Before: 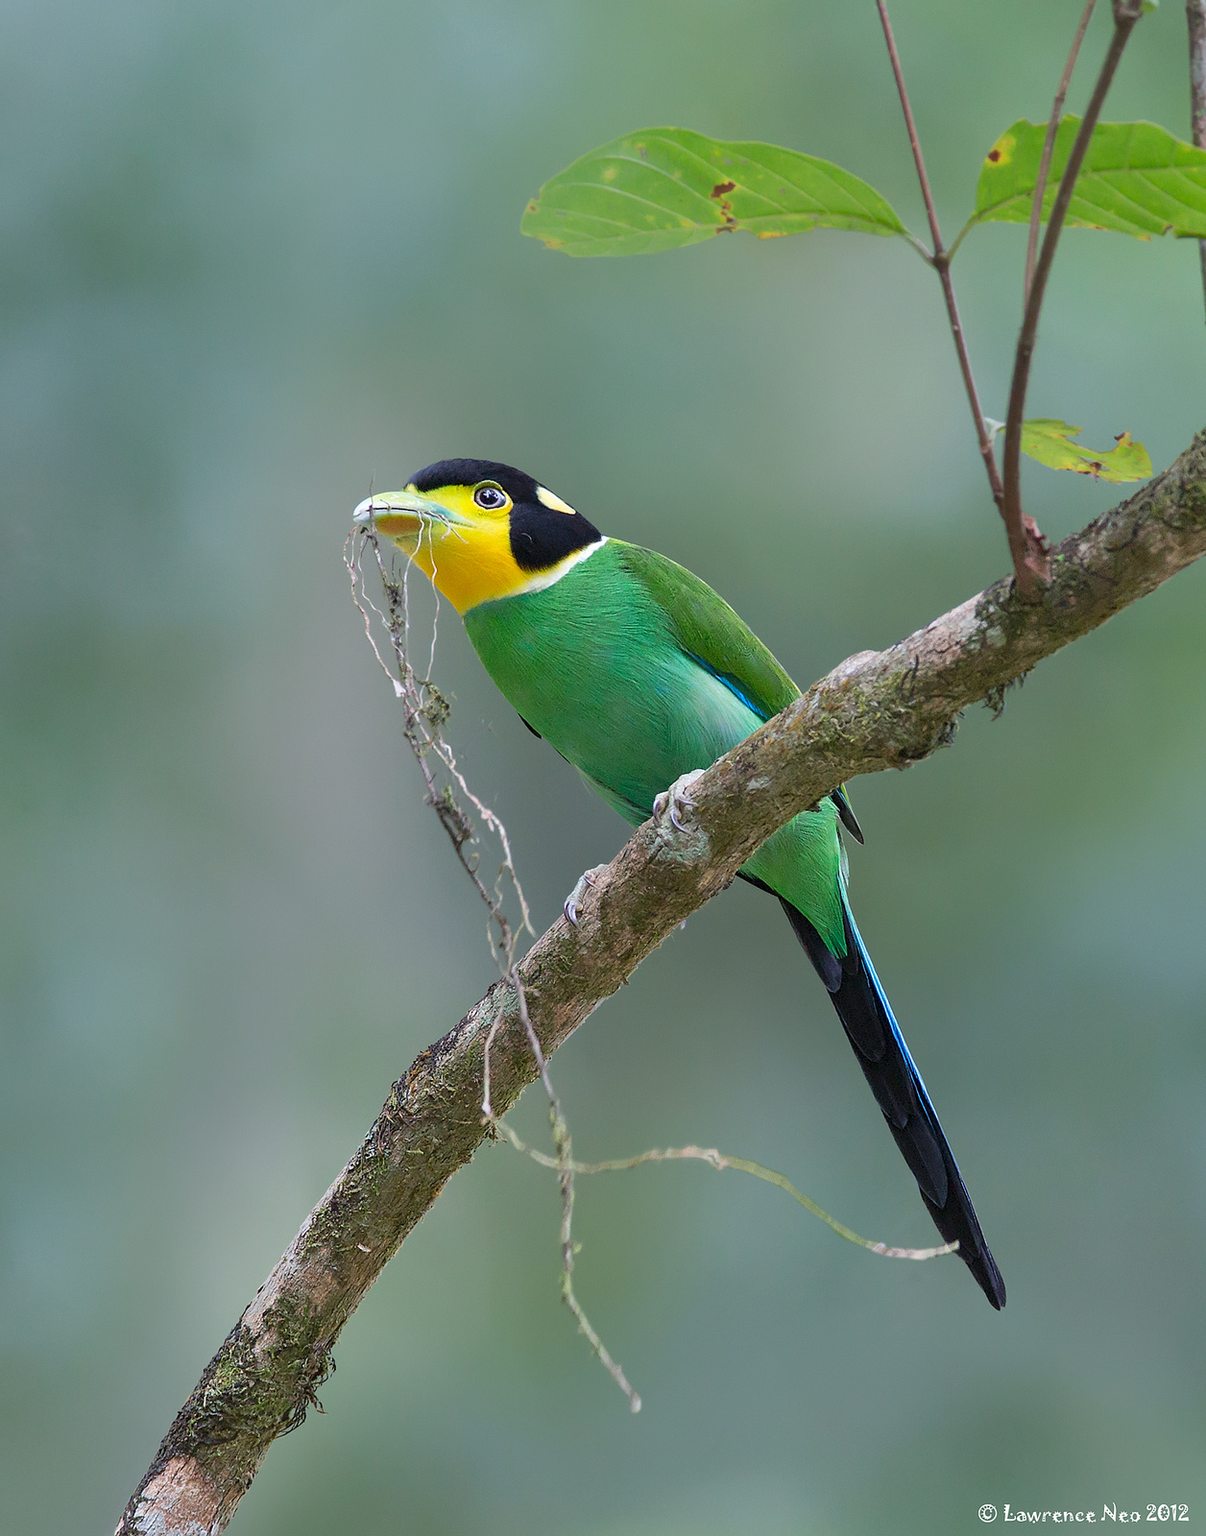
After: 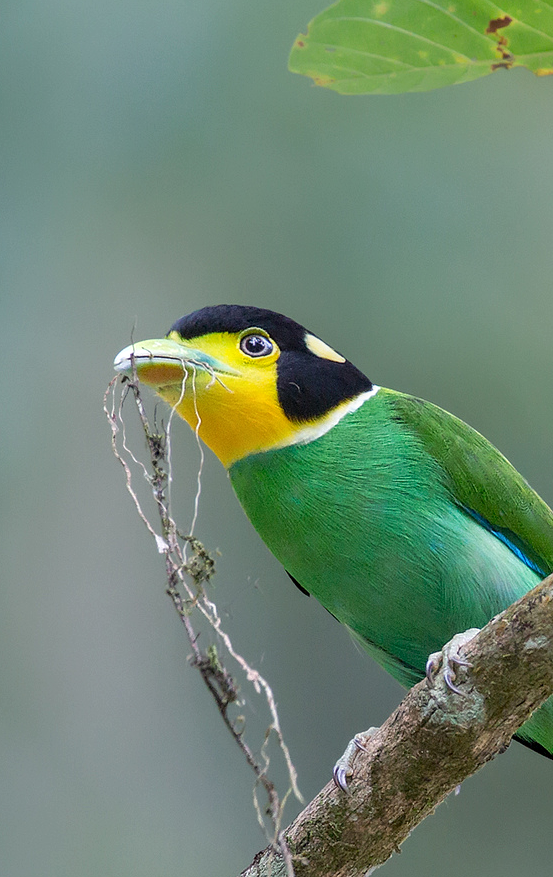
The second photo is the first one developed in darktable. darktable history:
local contrast: on, module defaults
crop: left 20.248%, top 10.86%, right 35.675%, bottom 34.321%
